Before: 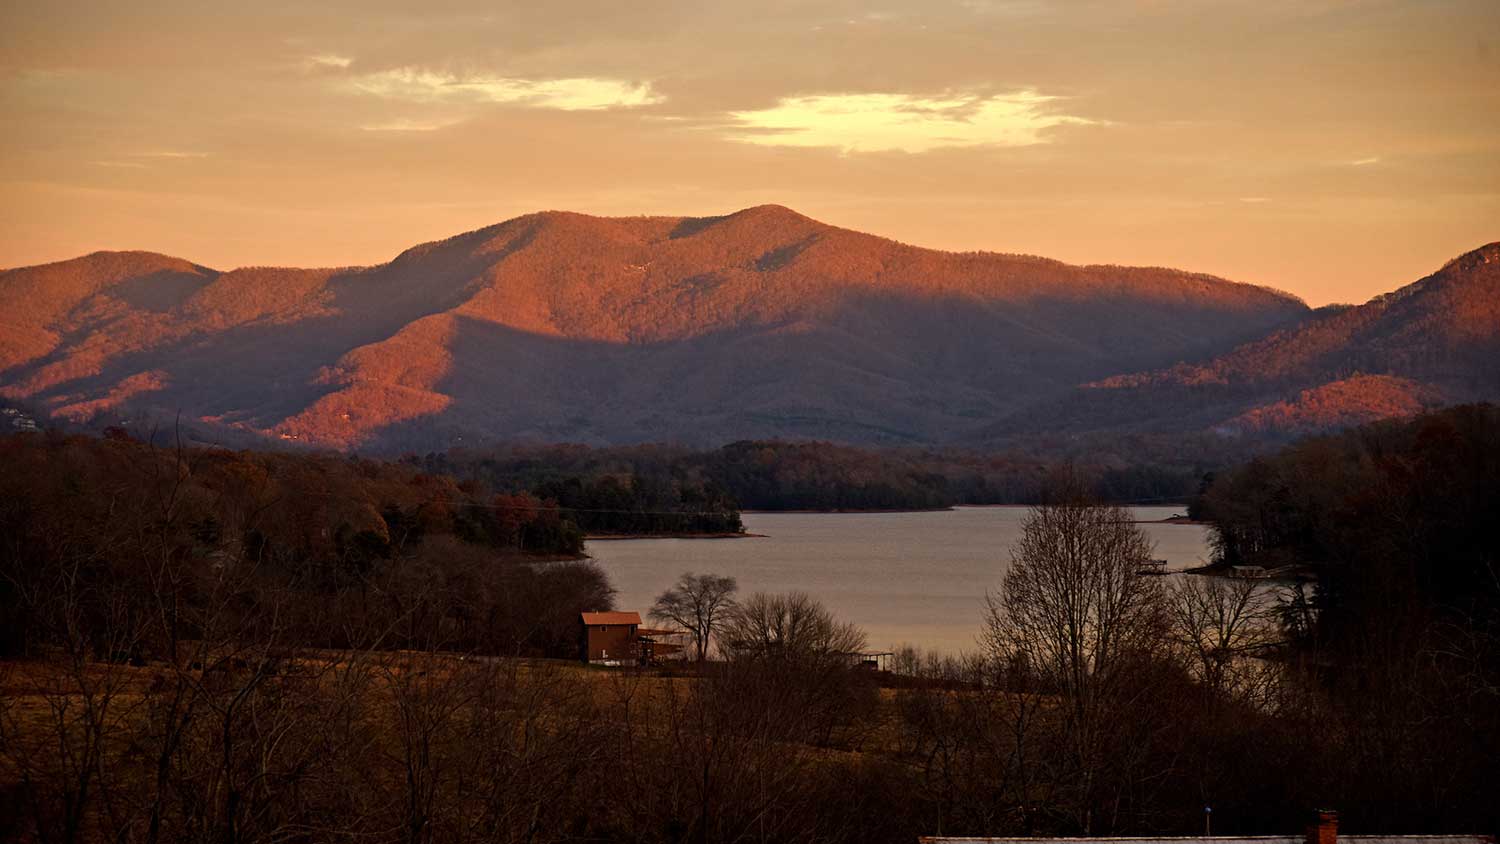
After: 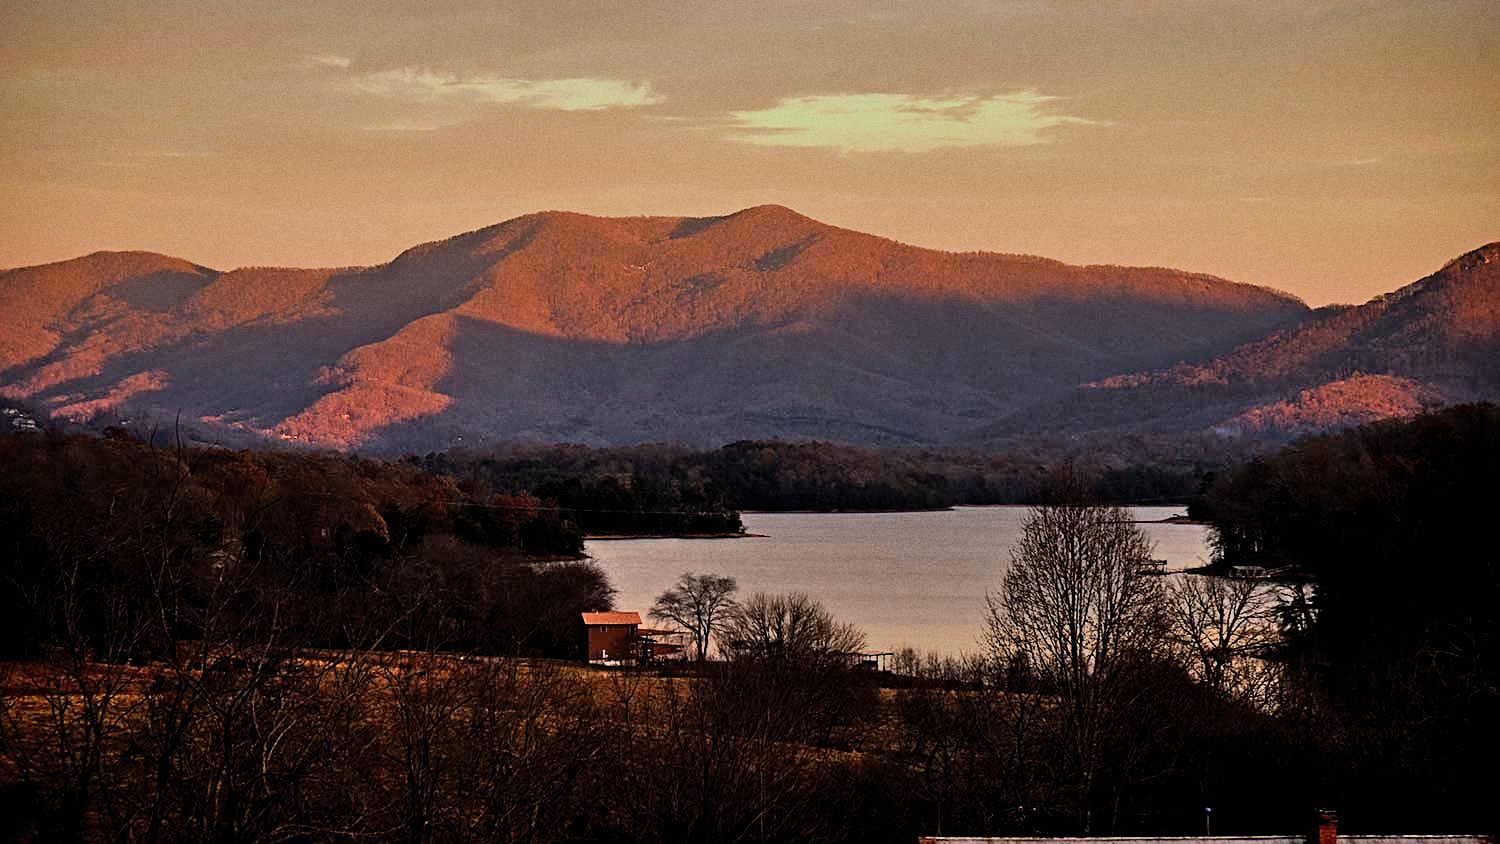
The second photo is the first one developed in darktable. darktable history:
filmic rgb: black relative exposure -7.65 EV, white relative exposure 4.56 EV, hardness 3.61
white balance: red 0.983, blue 1.036
grain: coarseness 0.09 ISO
shadows and highlights: low approximation 0.01, soften with gaussian
sharpen: on, module defaults
